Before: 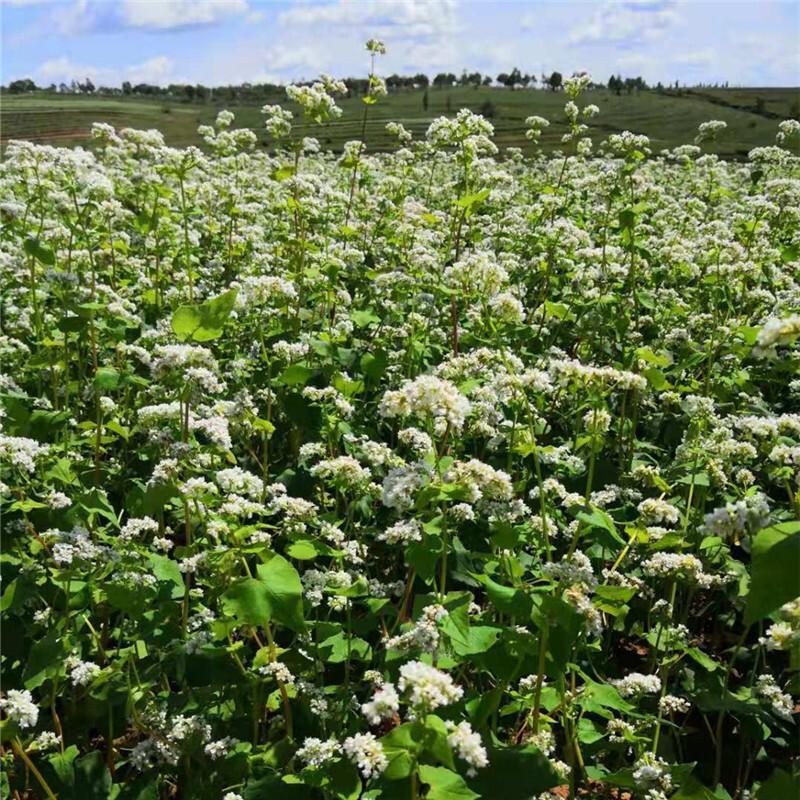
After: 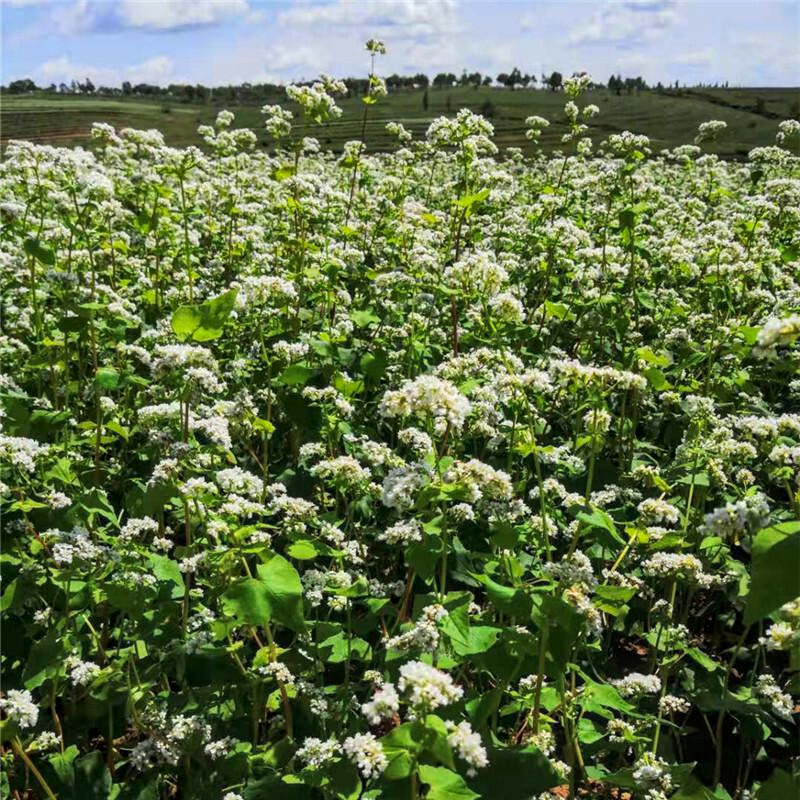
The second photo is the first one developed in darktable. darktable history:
tone curve: curves: ch0 [(0, 0) (0.003, 0.014) (0.011, 0.019) (0.025, 0.028) (0.044, 0.044) (0.069, 0.069) (0.1, 0.1) (0.136, 0.131) (0.177, 0.168) (0.224, 0.206) (0.277, 0.255) (0.335, 0.309) (0.399, 0.374) (0.468, 0.452) (0.543, 0.535) (0.623, 0.623) (0.709, 0.72) (0.801, 0.815) (0.898, 0.898) (1, 1)], preserve colors none
shadows and highlights: shadows 36.35, highlights -26.99, soften with gaussian
local contrast: on, module defaults
